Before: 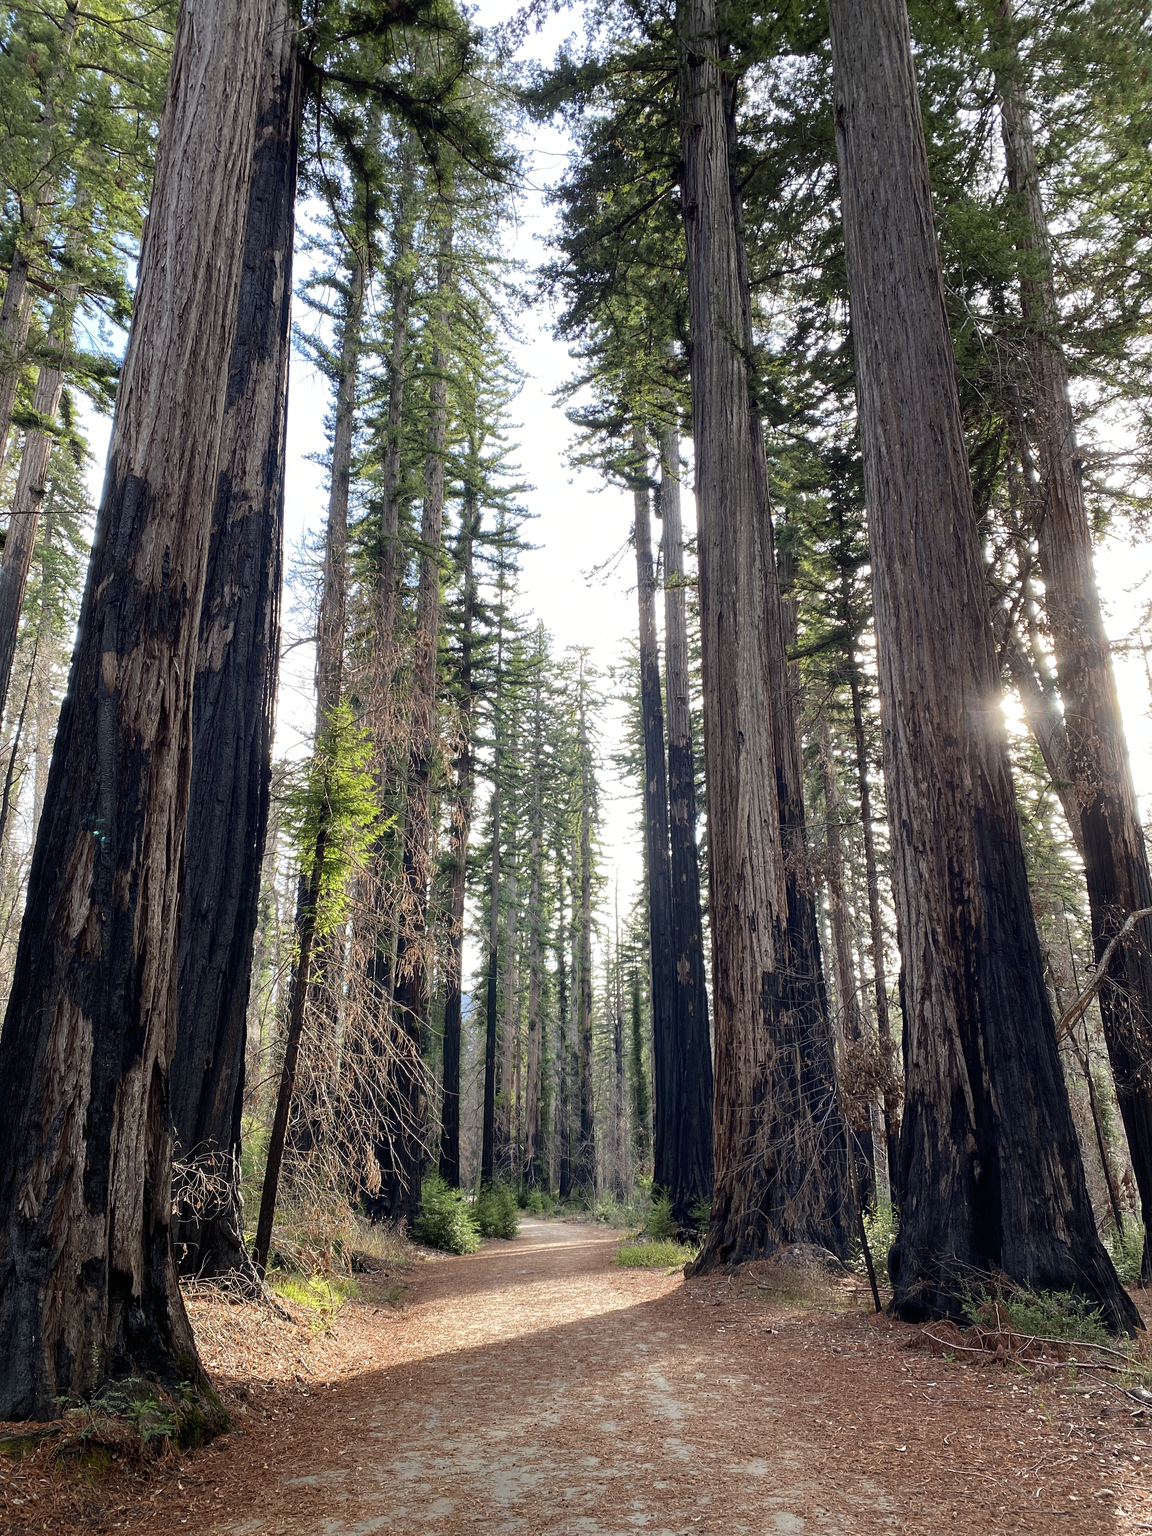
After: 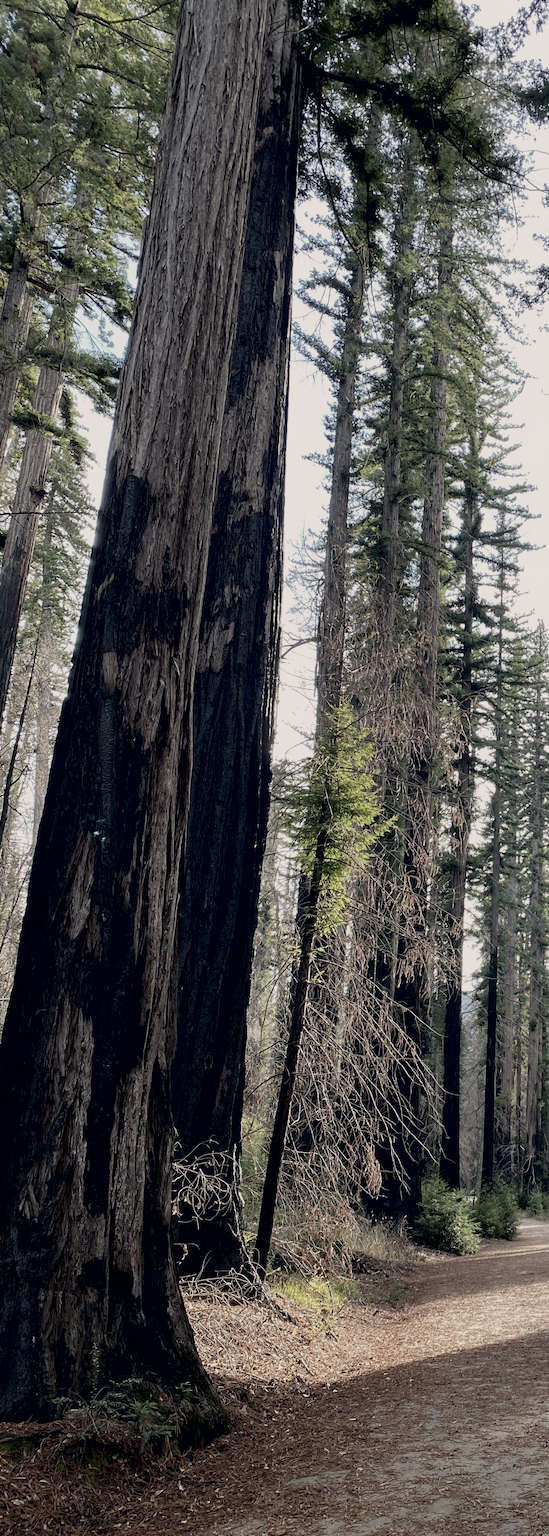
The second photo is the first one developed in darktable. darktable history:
contrast brightness saturation: contrast 0.097, saturation -0.359
exposure: black level correction 0.011, exposure -0.475 EV, compensate highlight preservation false
color correction: highlights a* 2.75, highlights b* 5, shadows a* -1.66, shadows b* -4.84, saturation 0.812
crop and rotate: left 0.023%, top 0%, right 52.303%
